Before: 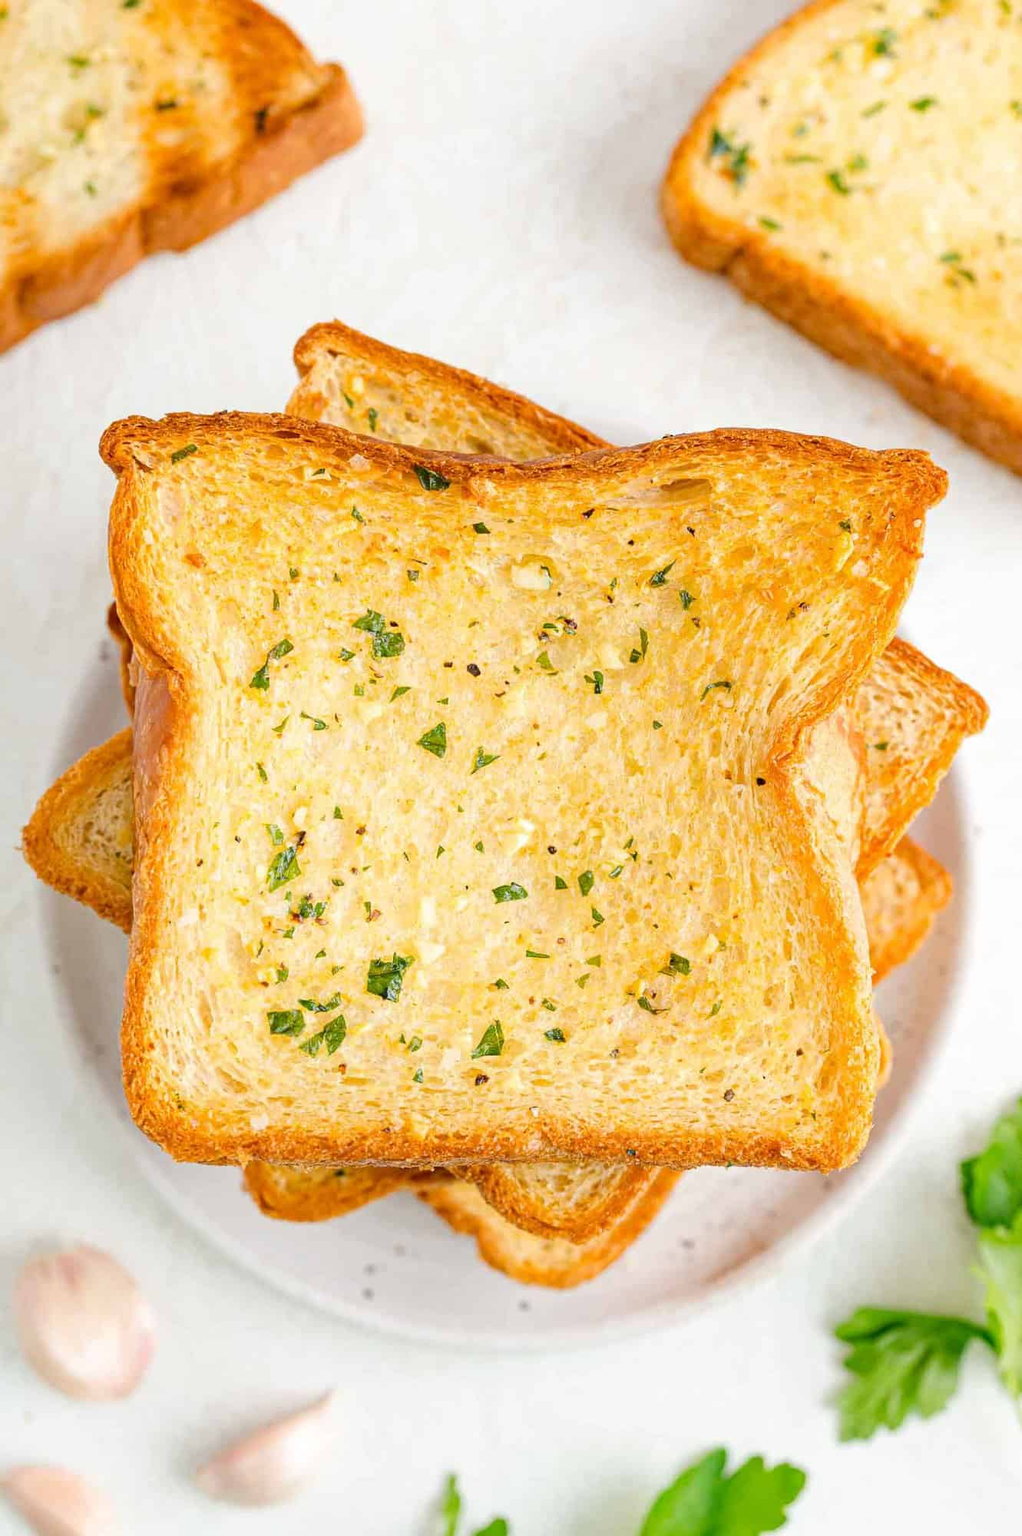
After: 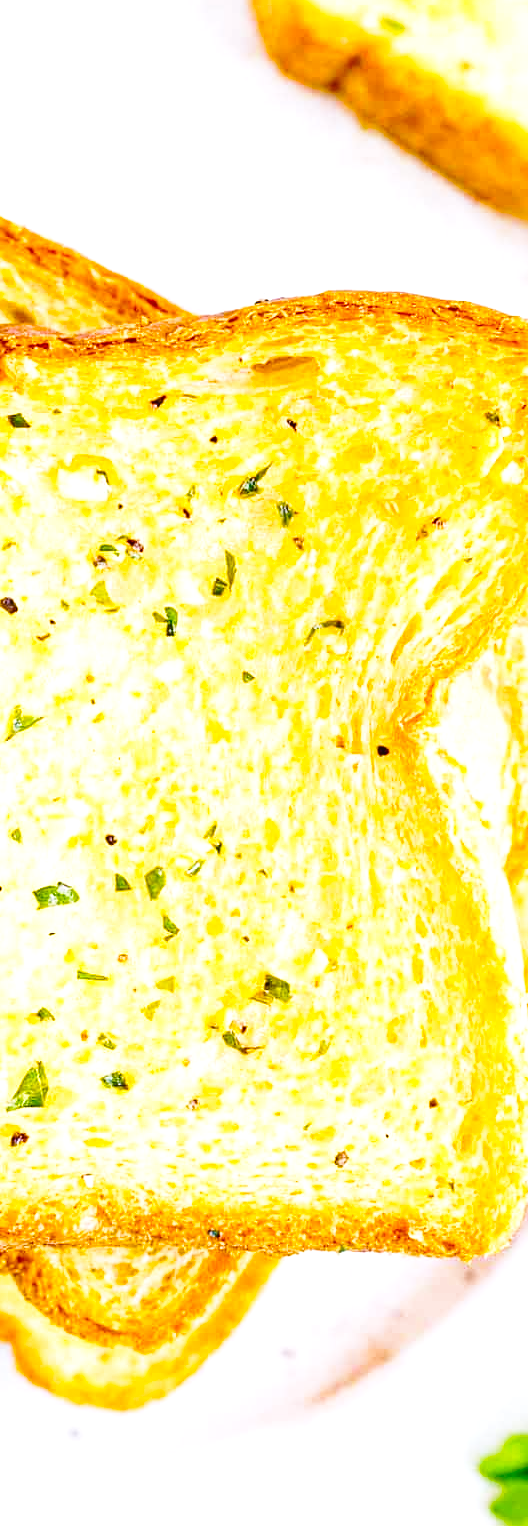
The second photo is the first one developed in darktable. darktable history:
base curve: curves: ch0 [(0, 0) (0.028, 0.03) (0.121, 0.232) (0.46, 0.748) (0.859, 0.968) (1, 1)], preserve colors none
levels: levels [0, 0.492, 0.984]
crop: left 45.721%, top 13.393%, right 14.118%, bottom 10.01%
haze removal: strength 0.29, distance 0.25, compatibility mode true, adaptive false
color balance rgb: shadows lift › chroma 1%, shadows lift › hue 217.2°, power › hue 310.8°, highlights gain › chroma 1%, highlights gain › hue 54°, global offset › luminance 0.5%, global offset › hue 171.6°, perceptual saturation grading › global saturation 14.09%, perceptual saturation grading › highlights -25%, perceptual saturation grading › shadows 30%, perceptual brilliance grading › highlights 13.42%, perceptual brilliance grading › mid-tones 8.05%, perceptual brilliance grading › shadows -17.45%, global vibrance 25%
white balance: red 0.967, blue 1.119, emerald 0.756
